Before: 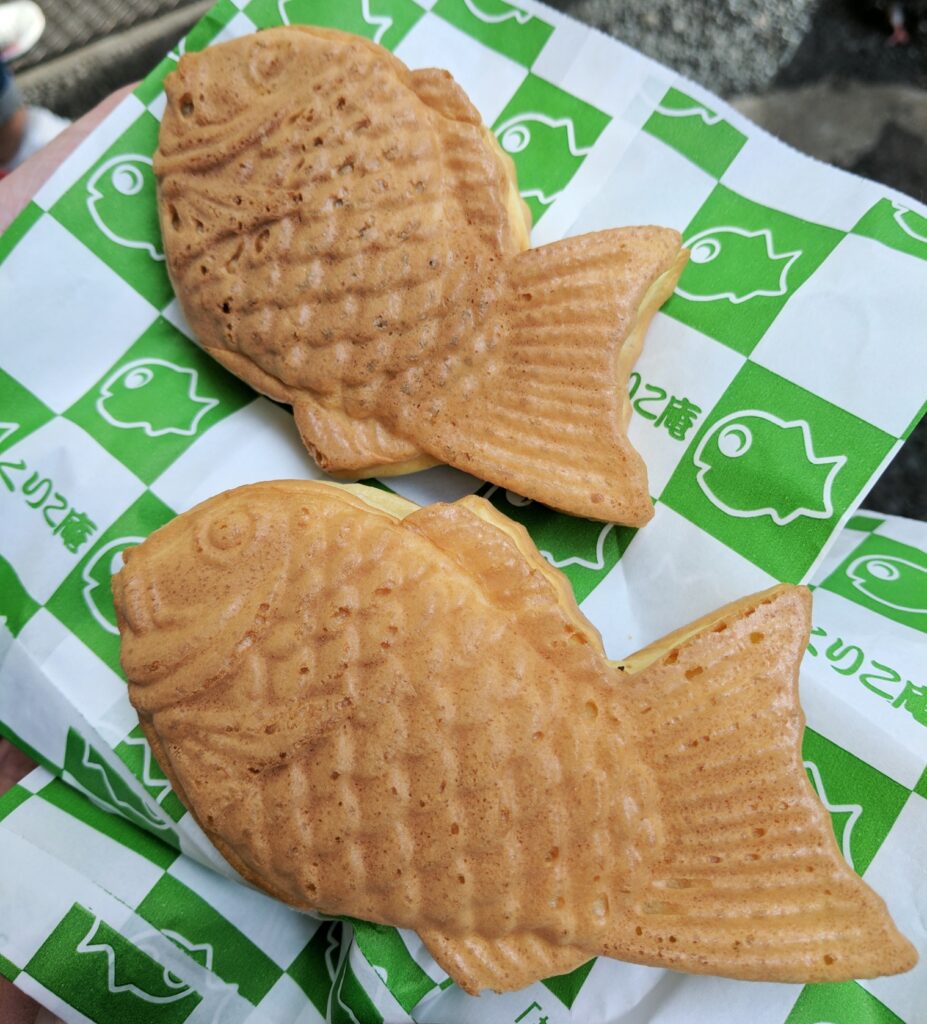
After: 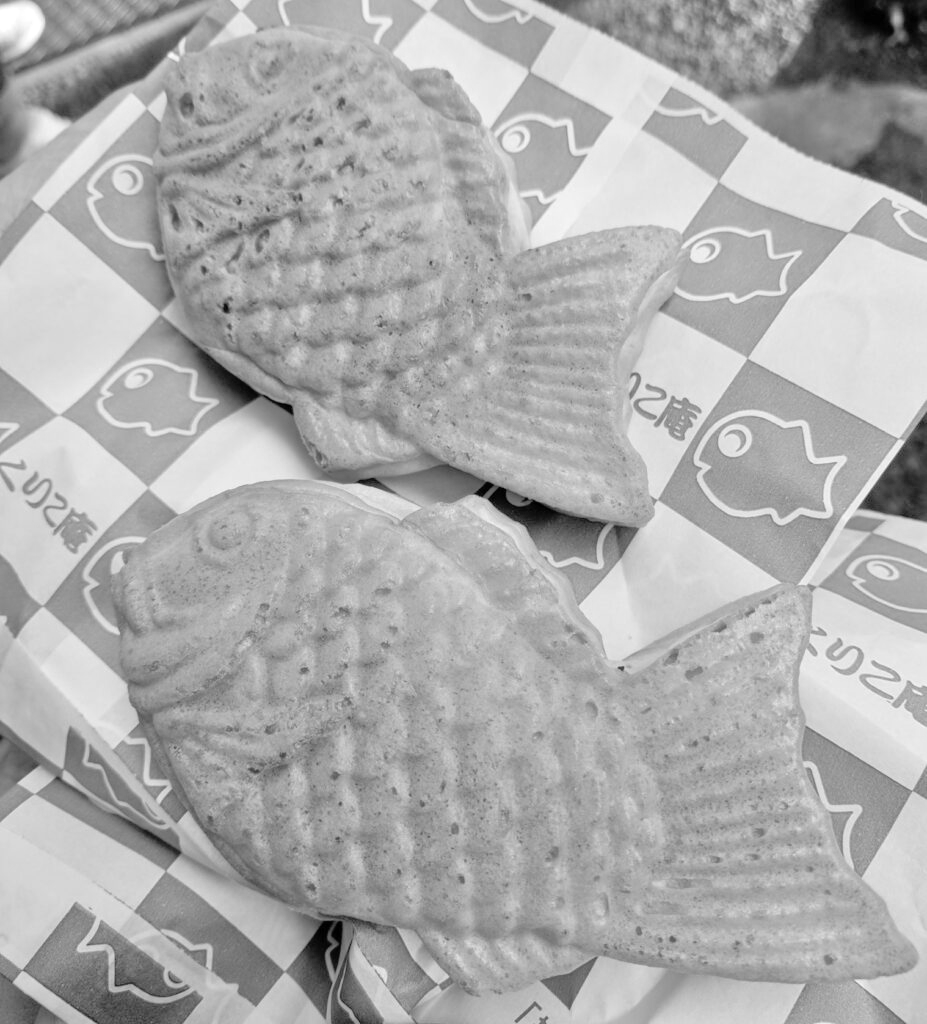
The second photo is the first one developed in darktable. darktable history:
levels: levels [0, 0.478, 1]
monochrome: a 1.94, b -0.638
tone equalizer: -7 EV 0.15 EV, -6 EV 0.6 EV, -5 EV 1.15 EV, -4 EV 1.33 EV, -3 EV 1.15 EV, -2 EV 0.6 EV, -1 EV 0.15 EV, mask exposure compensation -0.5 EV
